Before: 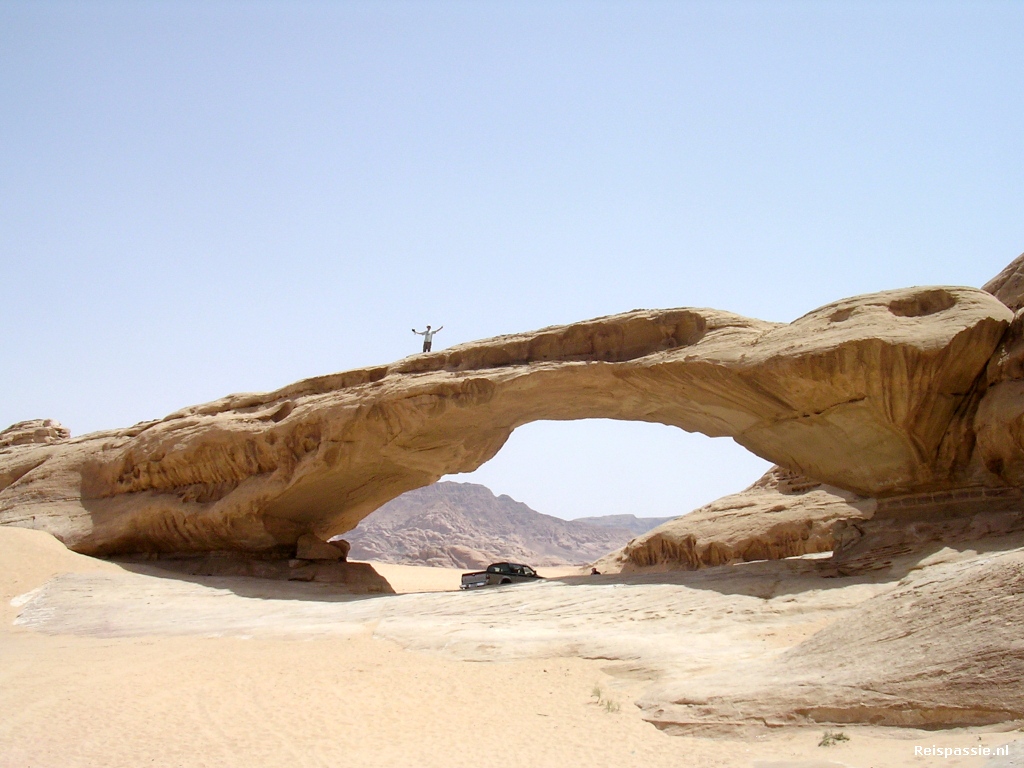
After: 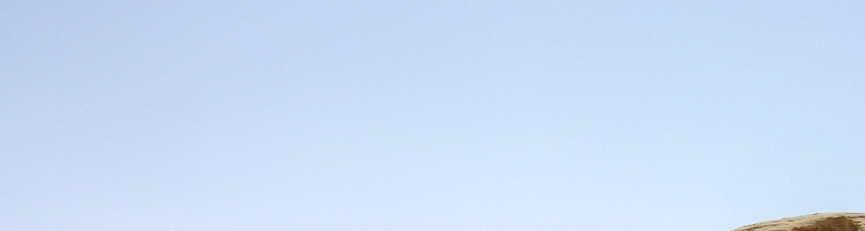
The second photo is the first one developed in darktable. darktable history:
crop and rotate: left 9.635%, top 9.53%, right 5.876%, bottom 60.264%
local contrast: detail 110%
